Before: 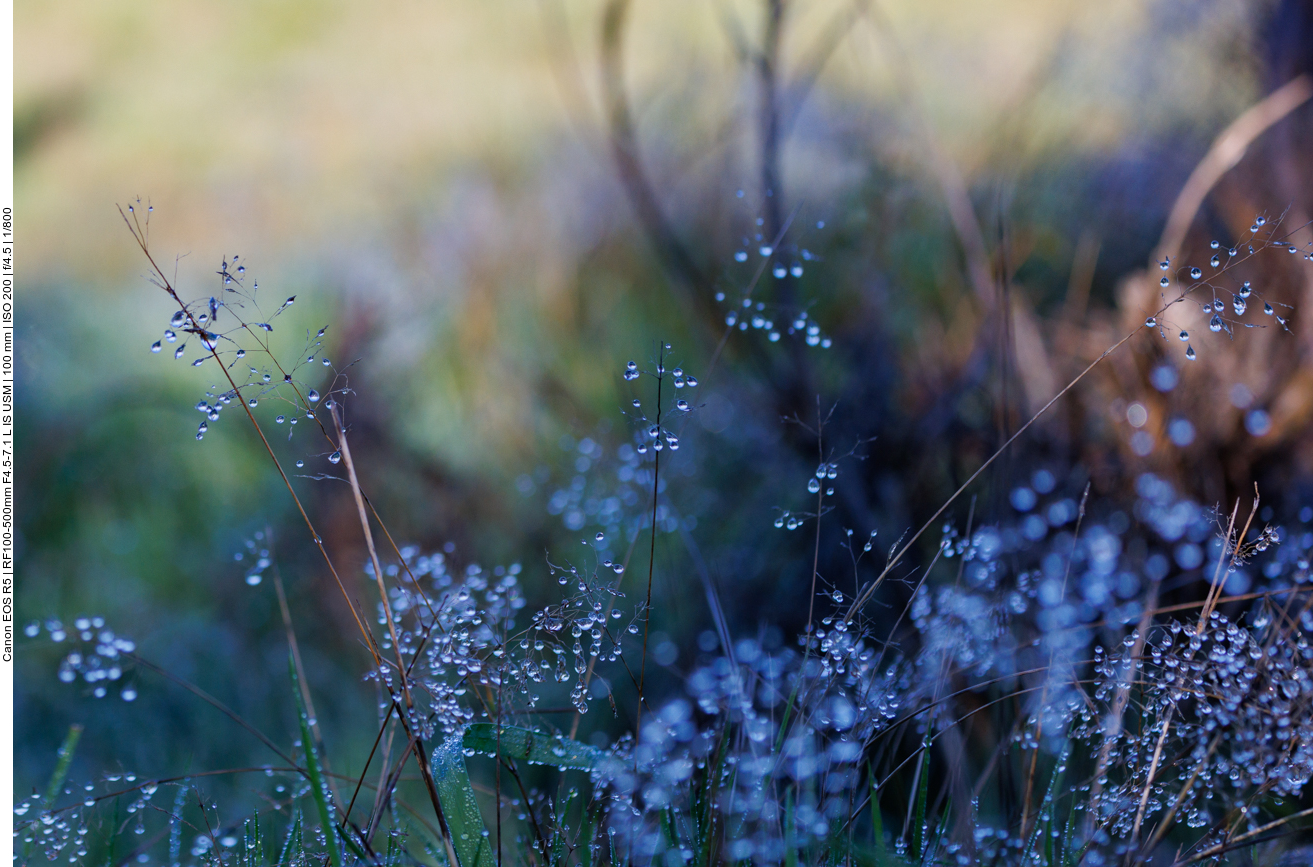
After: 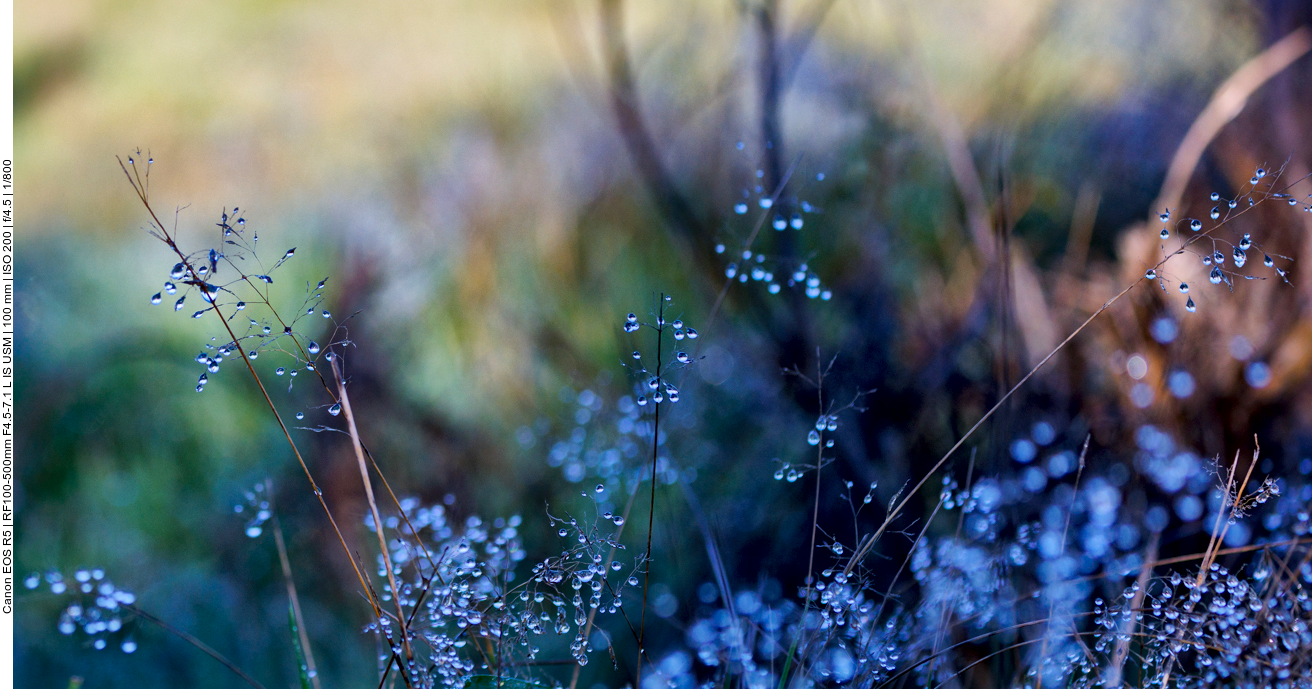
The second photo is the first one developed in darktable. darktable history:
crop and rotate: top 5.658%, bottom 14.778%
color balance rgb: perceptual saturation grading › global saturation 30.87%
local contrast: mode bilateral grid, contrast 20, coarseness 51, detail 172%, midtone range 0.2
